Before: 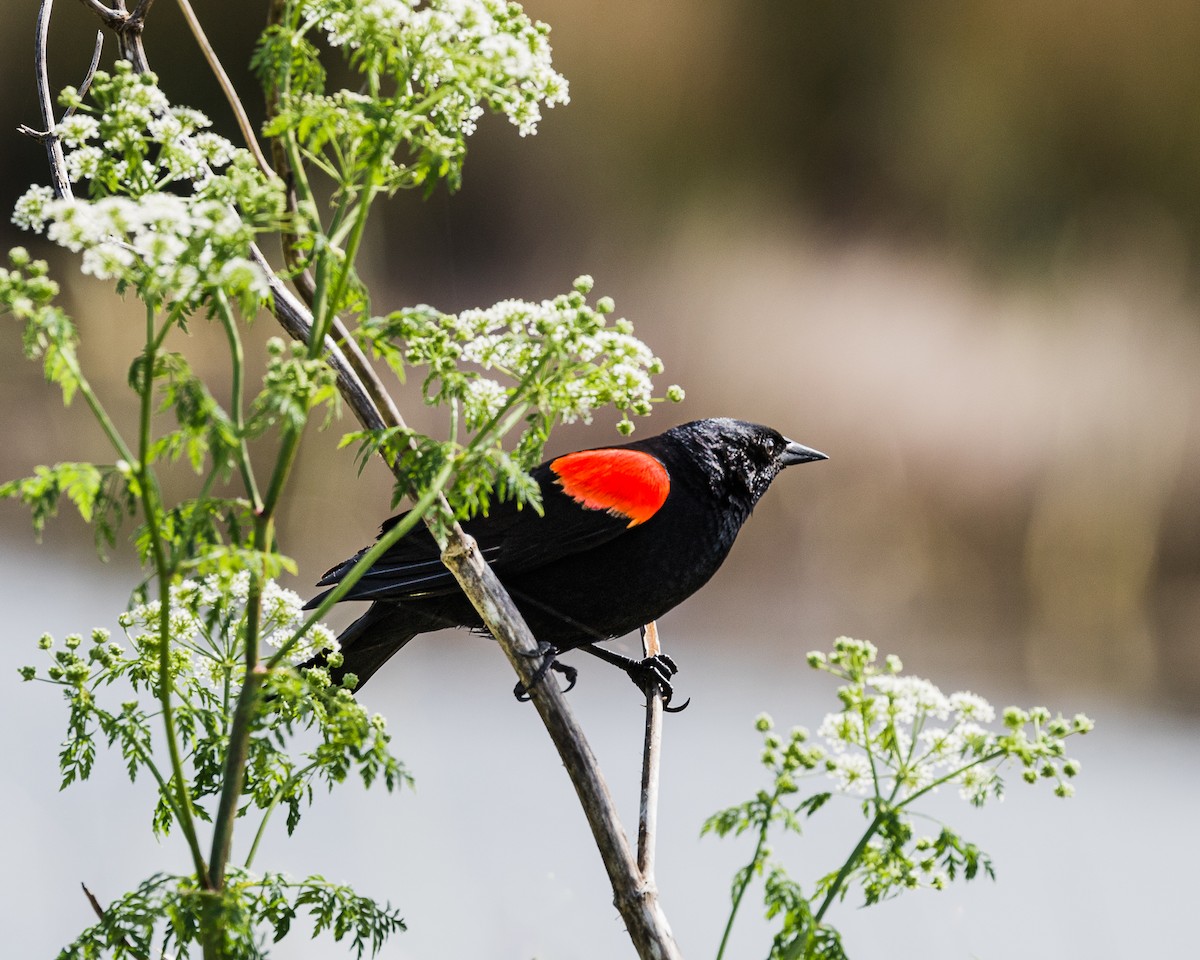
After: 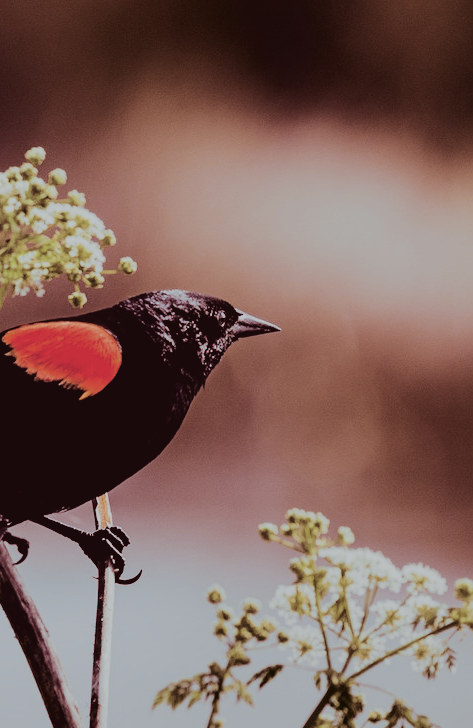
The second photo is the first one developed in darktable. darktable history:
white balance: emerald 1
crop: left 45.721%, top 13.393%, right 14.118%, bottom 10.01%
tone curve: curves: ch0 [(0, 0.046) (0.037, 0.056) (0.176, 0.162) (0.33, 0.331) (0.432, 0.475) (0.601, 0.665) (0.843, 0.876) (1, 1)]; ch1 [(0, 0) (0.339, 0.349) (0.445, 0.42) (0.476, 0.47) (0.497, 0.492) (0.523, 0.514) (0.557, 0.558) (0.632, 0.615) (0.728, 0.746) (1, 1)]; ch2 [(0, 0) (0.327, 0.324) (0.417, 0.44) (0.46, 0.453) (0.502, 0.495) (0.526, 0.52) (0.54, 0.55) (0.606, 0.626) (0.745, 0.704) (1, 1)], color space Lab, independent channels, preserve colors none
filmic rgb: middle gray luminance 30%, black relative exposure -9 EV, white relative exposure 7 EV, threshold 6 EV, target black luminance 0%, hardness 2.94, latitude 2.04%, contrast 0.963, highlights saturation mix 5%, shadows ↔ highlights balance 12.16%, add noise in highlights 0, preserve chrominance no, color science v3 (2019), use custom middle-gray values true, iterations of high-quality reconstruction 0, contrast in highlights soft, enable highlight reconstruction true
shadows and highlights: radius 108.52, shadows 23.73, highlights -59.32, low approximation 0.01, soften with gaussian
split-toning: compress 20%
